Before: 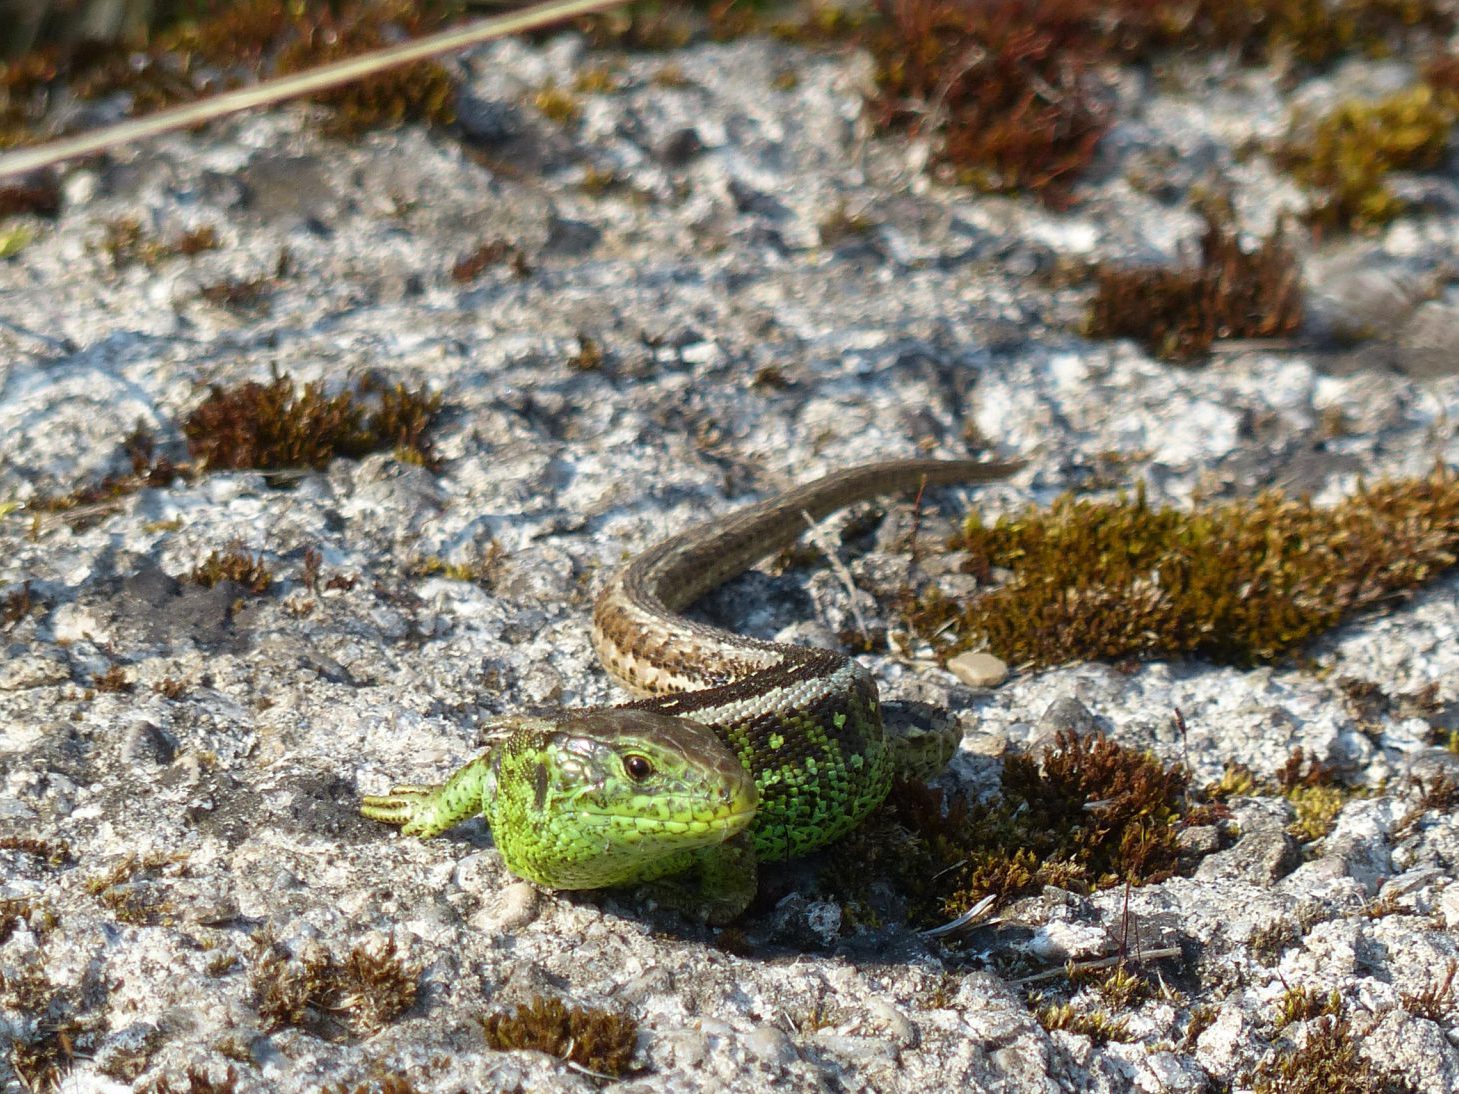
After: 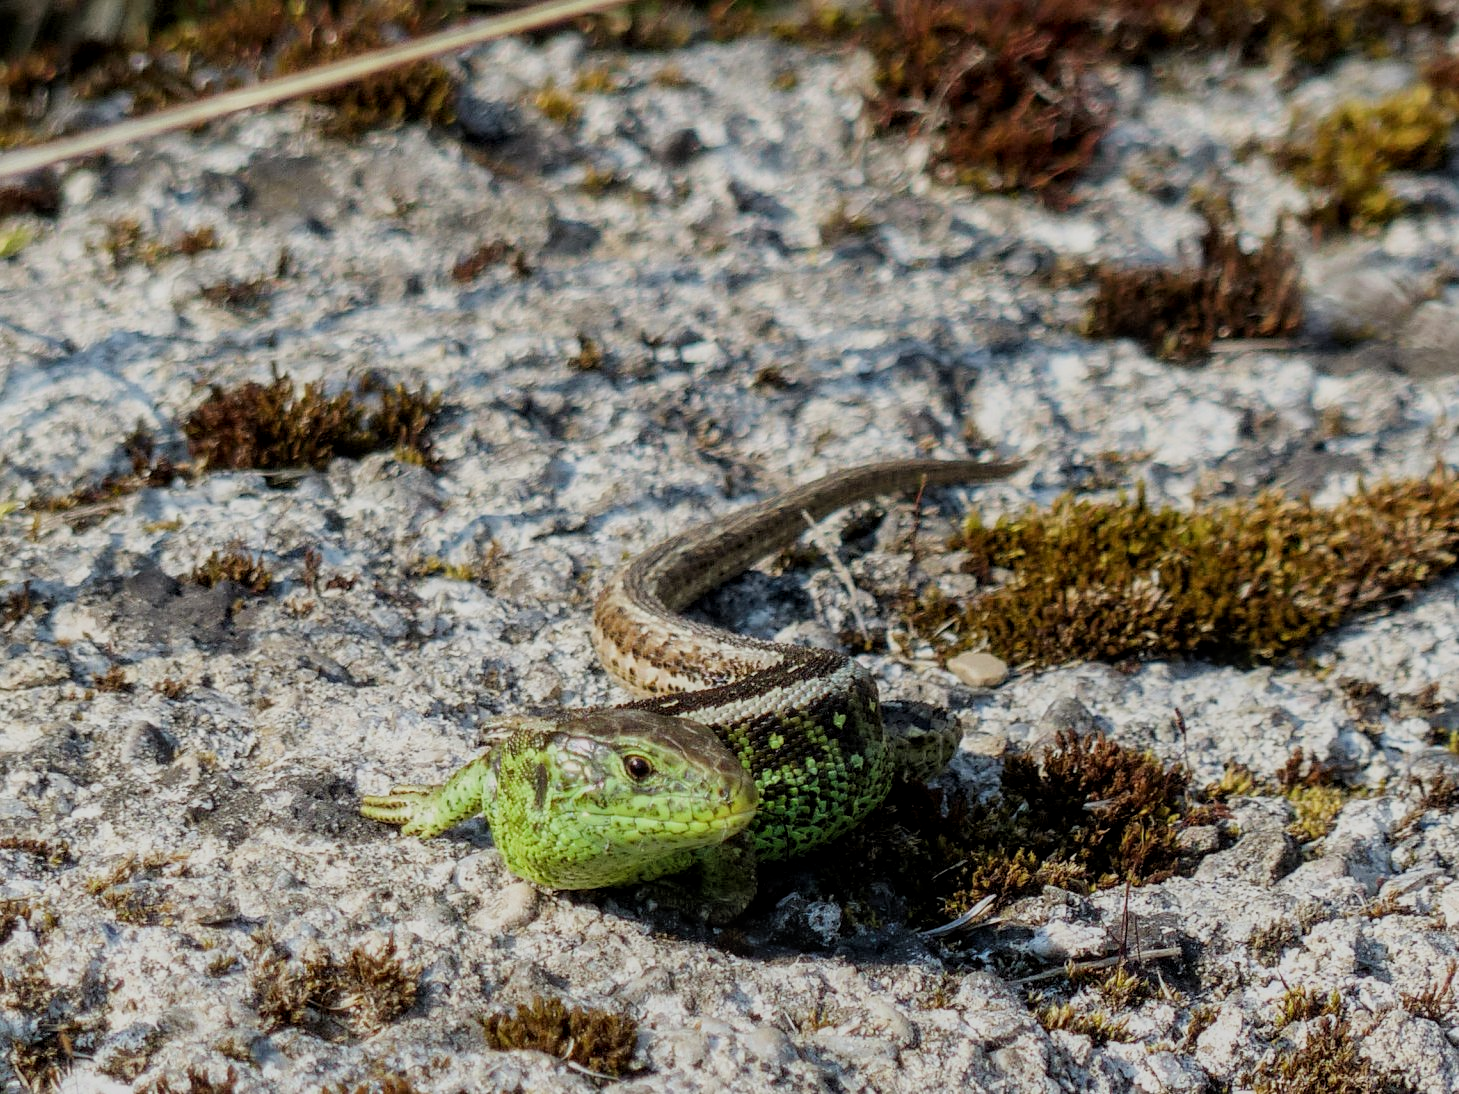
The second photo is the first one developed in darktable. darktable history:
local contrast: on, module defaults
exposure: compensate highlight preservation false
filmic rgb: black relative exposure -7.32 EV, white relative exposure 5.09 EV, hardness 3.2
